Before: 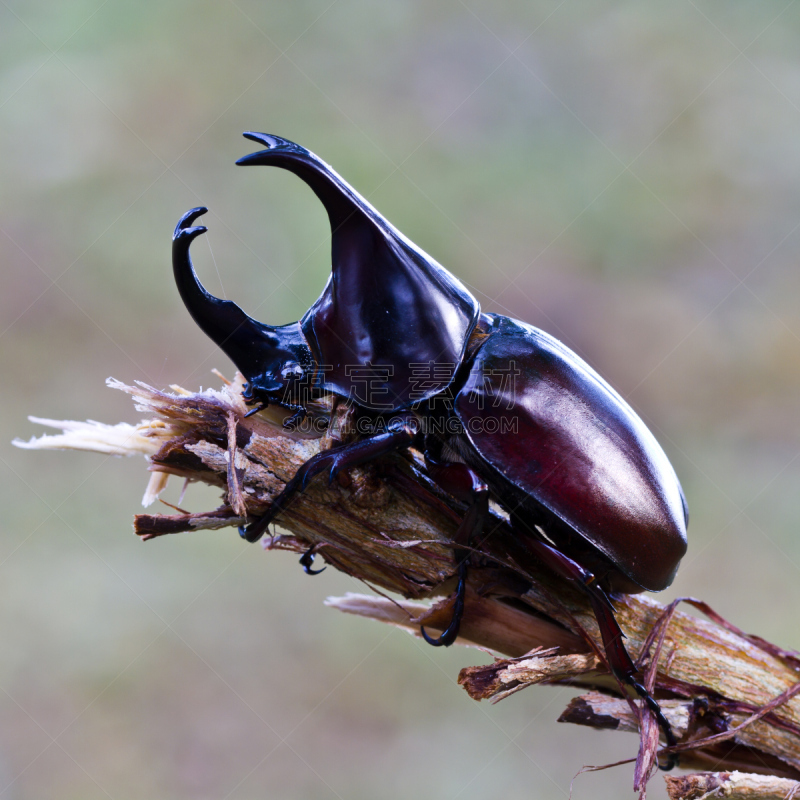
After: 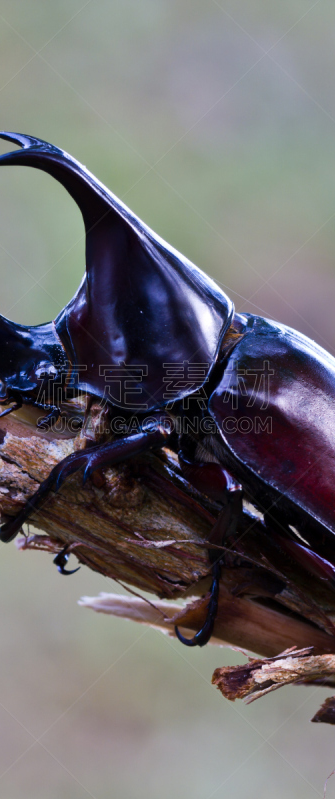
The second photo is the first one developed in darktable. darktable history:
crop: left 30.833%, right 27.258%
